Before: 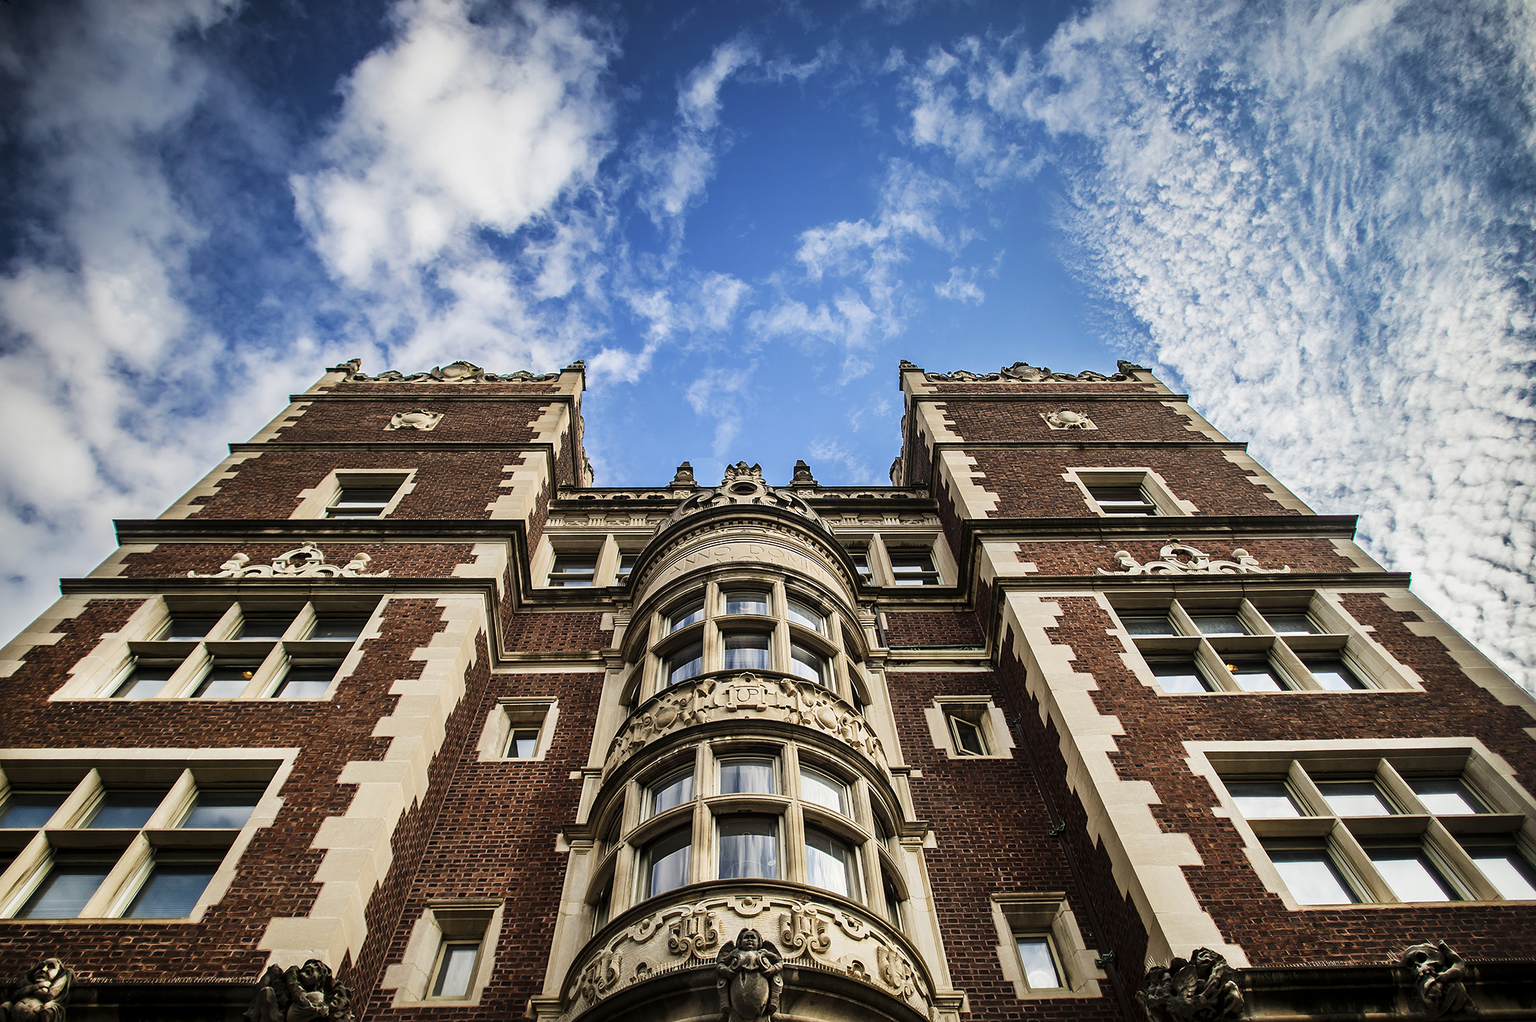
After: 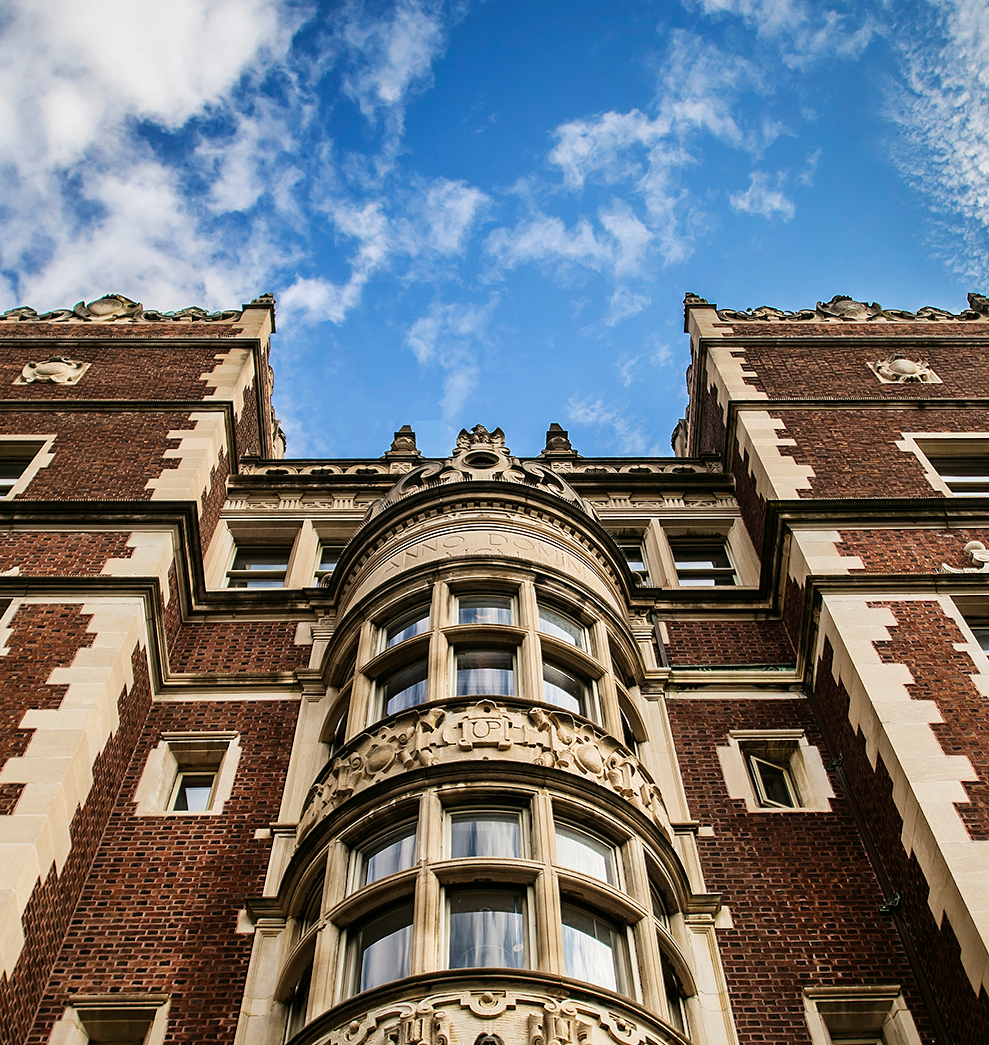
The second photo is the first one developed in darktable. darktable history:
color balance: mode lift, gamma, gain (sRGB), lift [1, 0.99, 1.01, 0.992], gamma [1, 1.037, 0.974, 0.963]
crop and rotate: angle 0.02°, left 24.353%, top 13.219%, right 26.156%, bottom 8.224%
